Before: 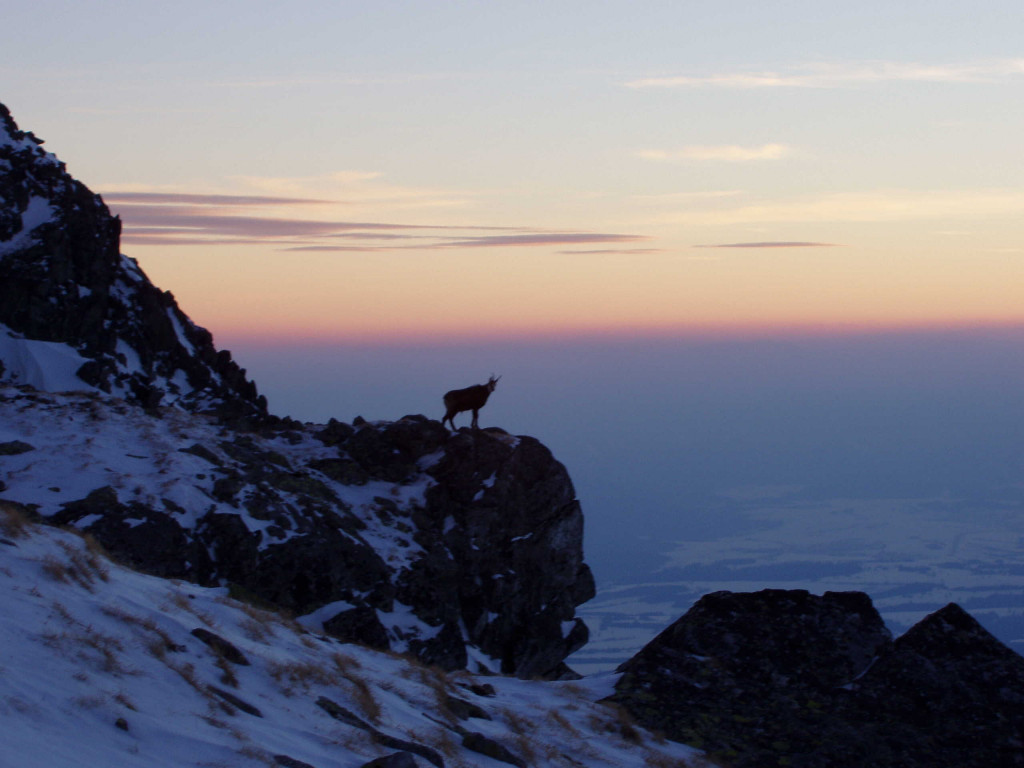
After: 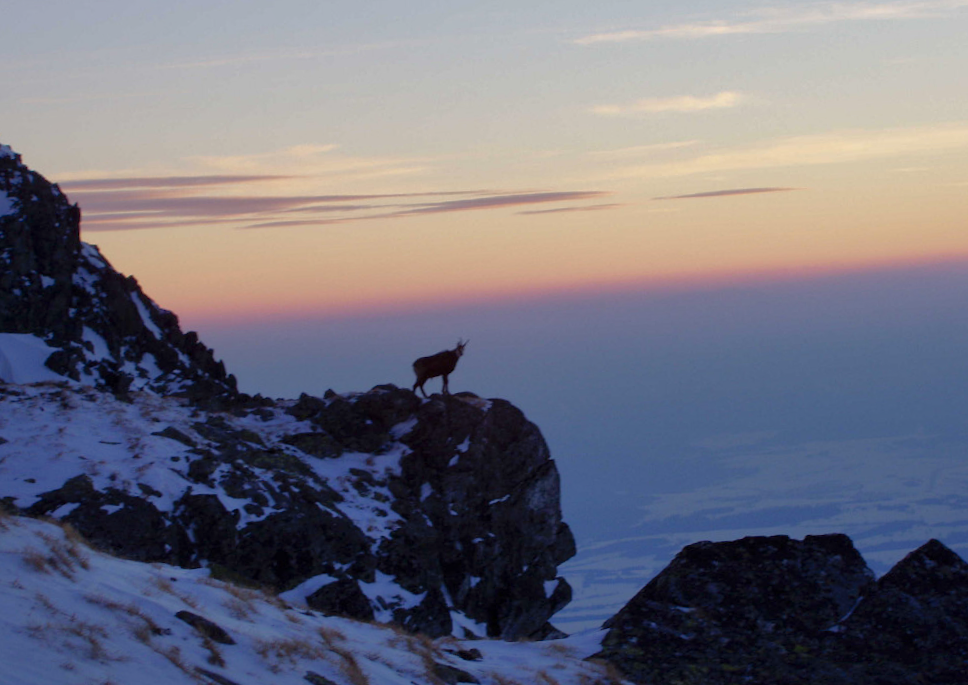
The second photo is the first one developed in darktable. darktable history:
rgb levels: preserve colors max RGB
crop and rotate: left 1.774%, right 0.633%, bottom 1.28%
shadows and highlights: on, module defaults
rotate and perspective: rotation -3.52°, crop left 0.036, crop right 0.964, crop top 0.081, crop bottom 0.919
